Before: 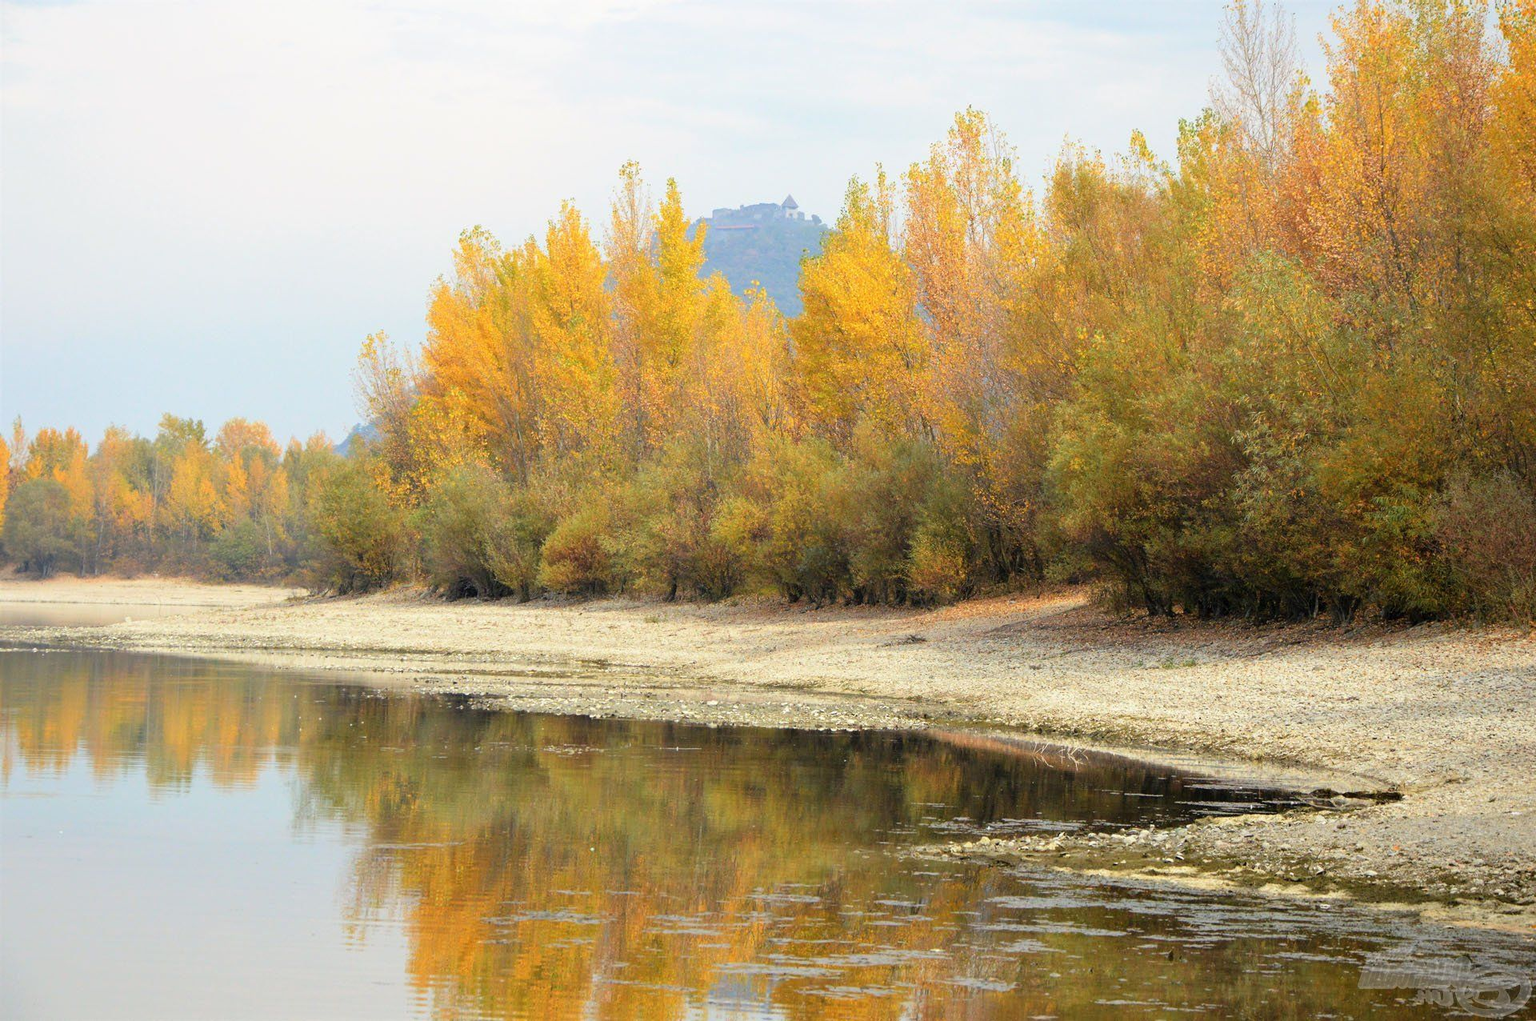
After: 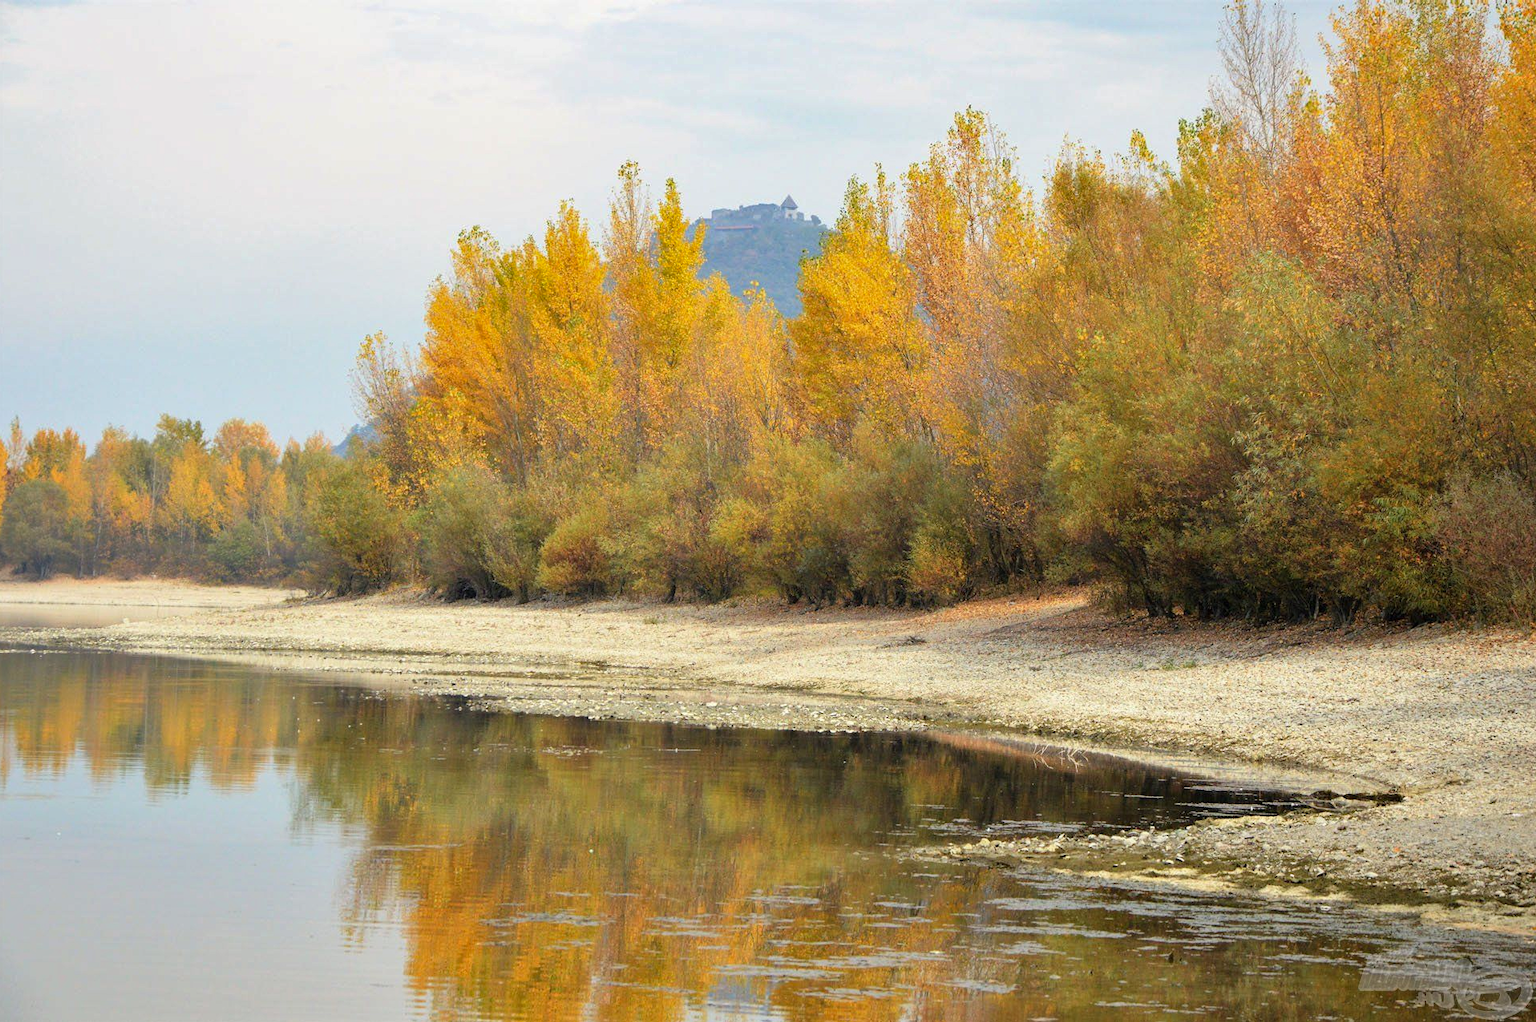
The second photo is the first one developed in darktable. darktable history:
shadows and highlights: soften with gaussian
crop: left 0.174%
